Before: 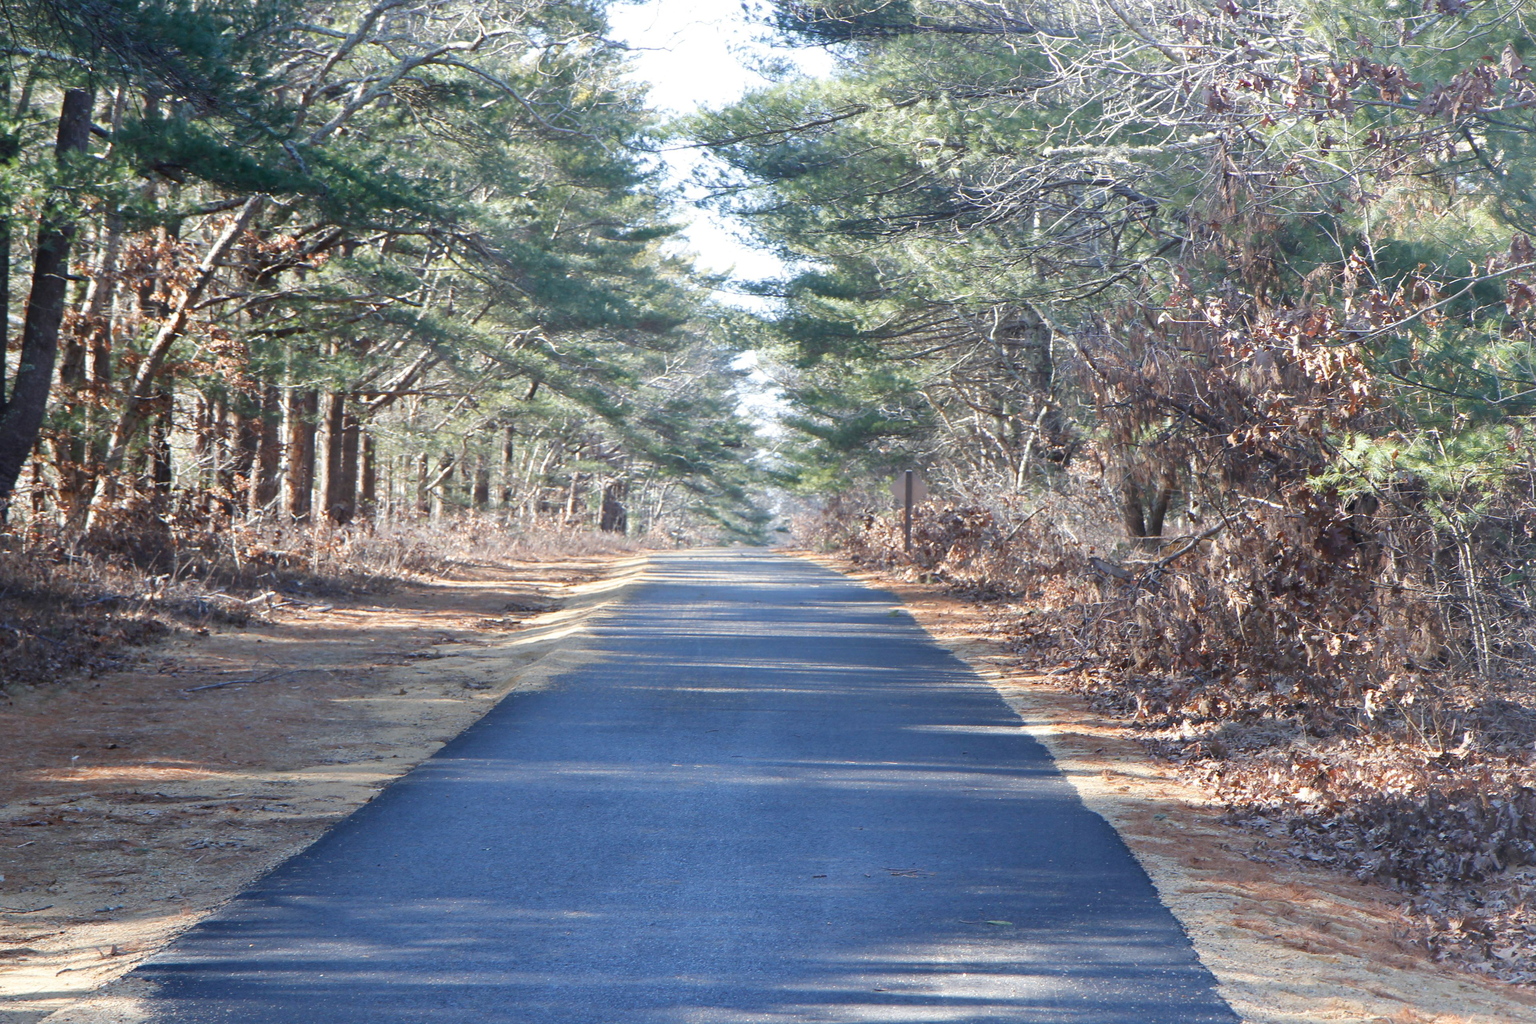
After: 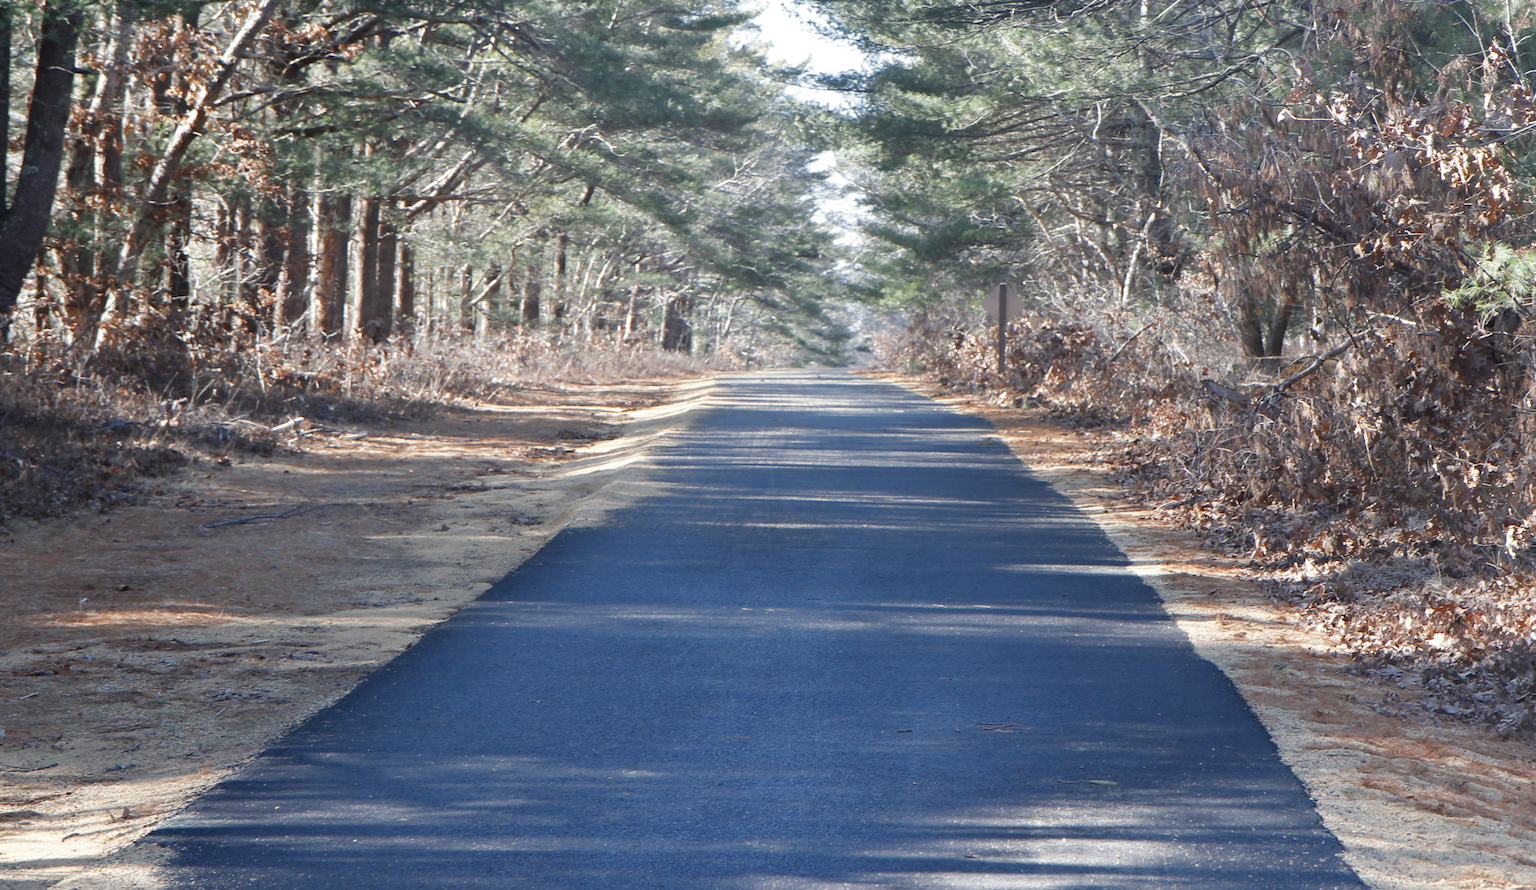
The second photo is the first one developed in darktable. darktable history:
crop: top 20.871%, right 9.331%, bottom 0.336%
color zones: curves: ch0 [(0, 0.5) (0.125, 0.4) (0.25, 0.5) (0.375, 0.4) (0.5, 0.4) (0.625, 0.35) (0.75, 0.35) (0.875, 0.5)]; ch1 [(0, 0.35) (0.125, 0.45) (0.25, 0.35) (0.375, 0.35) (0.5, 0.35) (0.625, 0.35) (0.75, 0.45) (0.875, 0.35)]; ch2 [(0, 0.6) (0.125, 0.5) (0.25, 0.5) (0.375, 0.6) (0.5, 0.6) (0.625, 0.5) (0.75, 0.5) (0.875, 0.5)]
